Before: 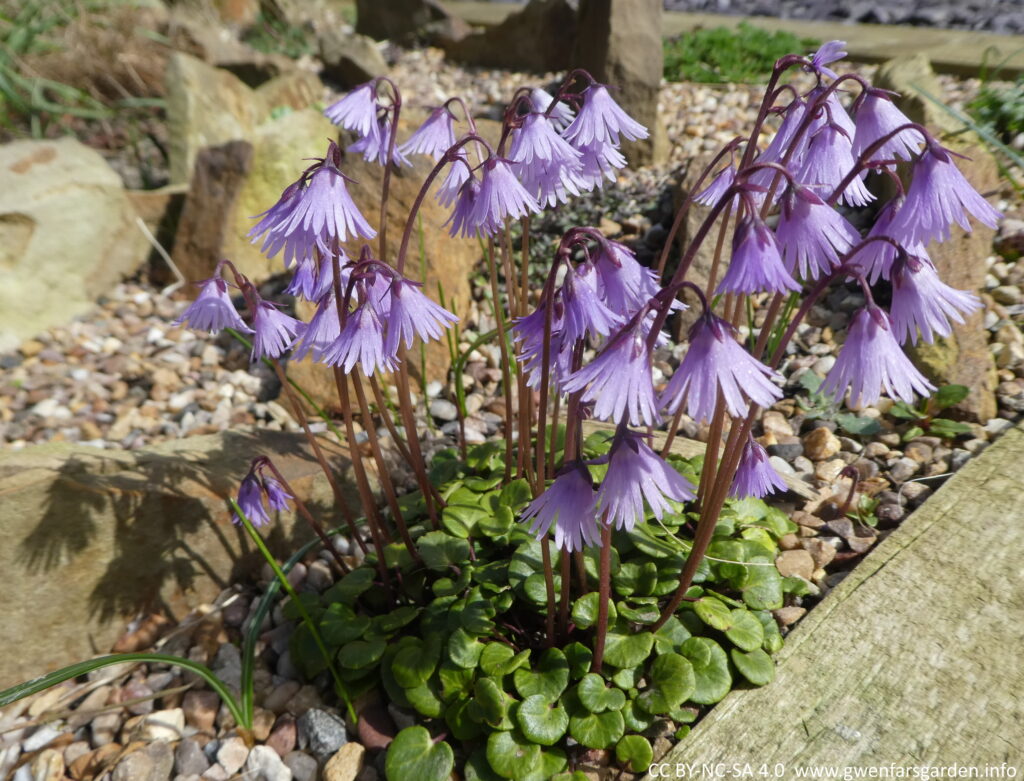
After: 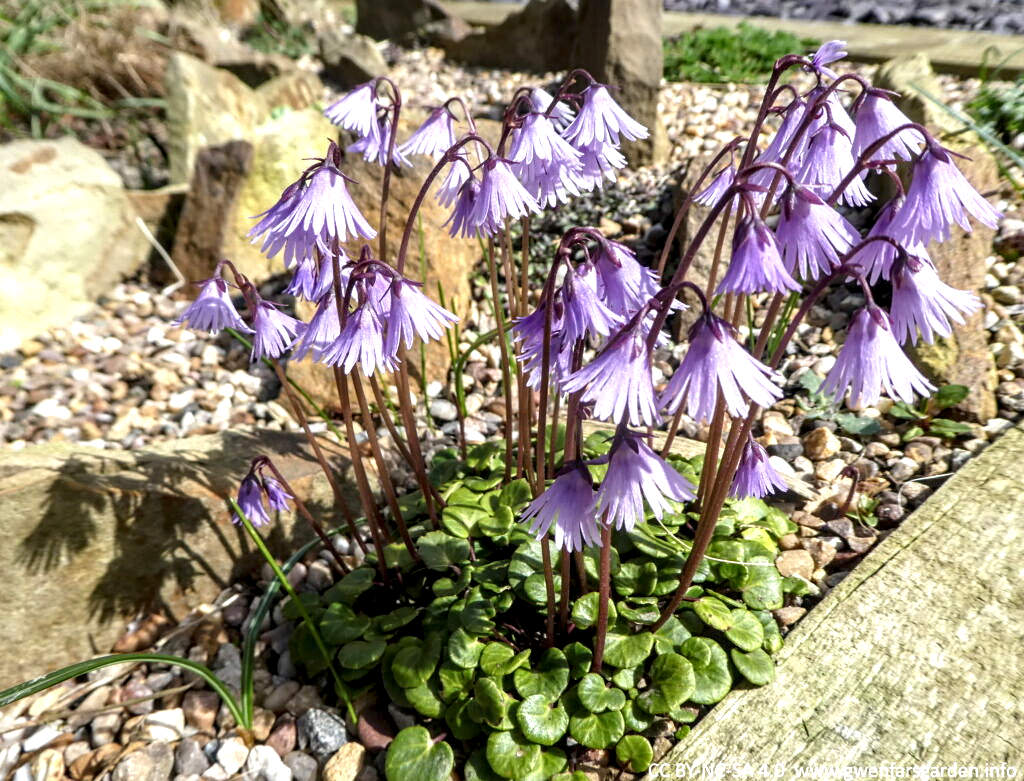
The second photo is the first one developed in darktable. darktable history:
local contrast: detail 160%
sharpen: amount 0.2
exposure: exposure 0.6 EV, compensate highlight preservation false
